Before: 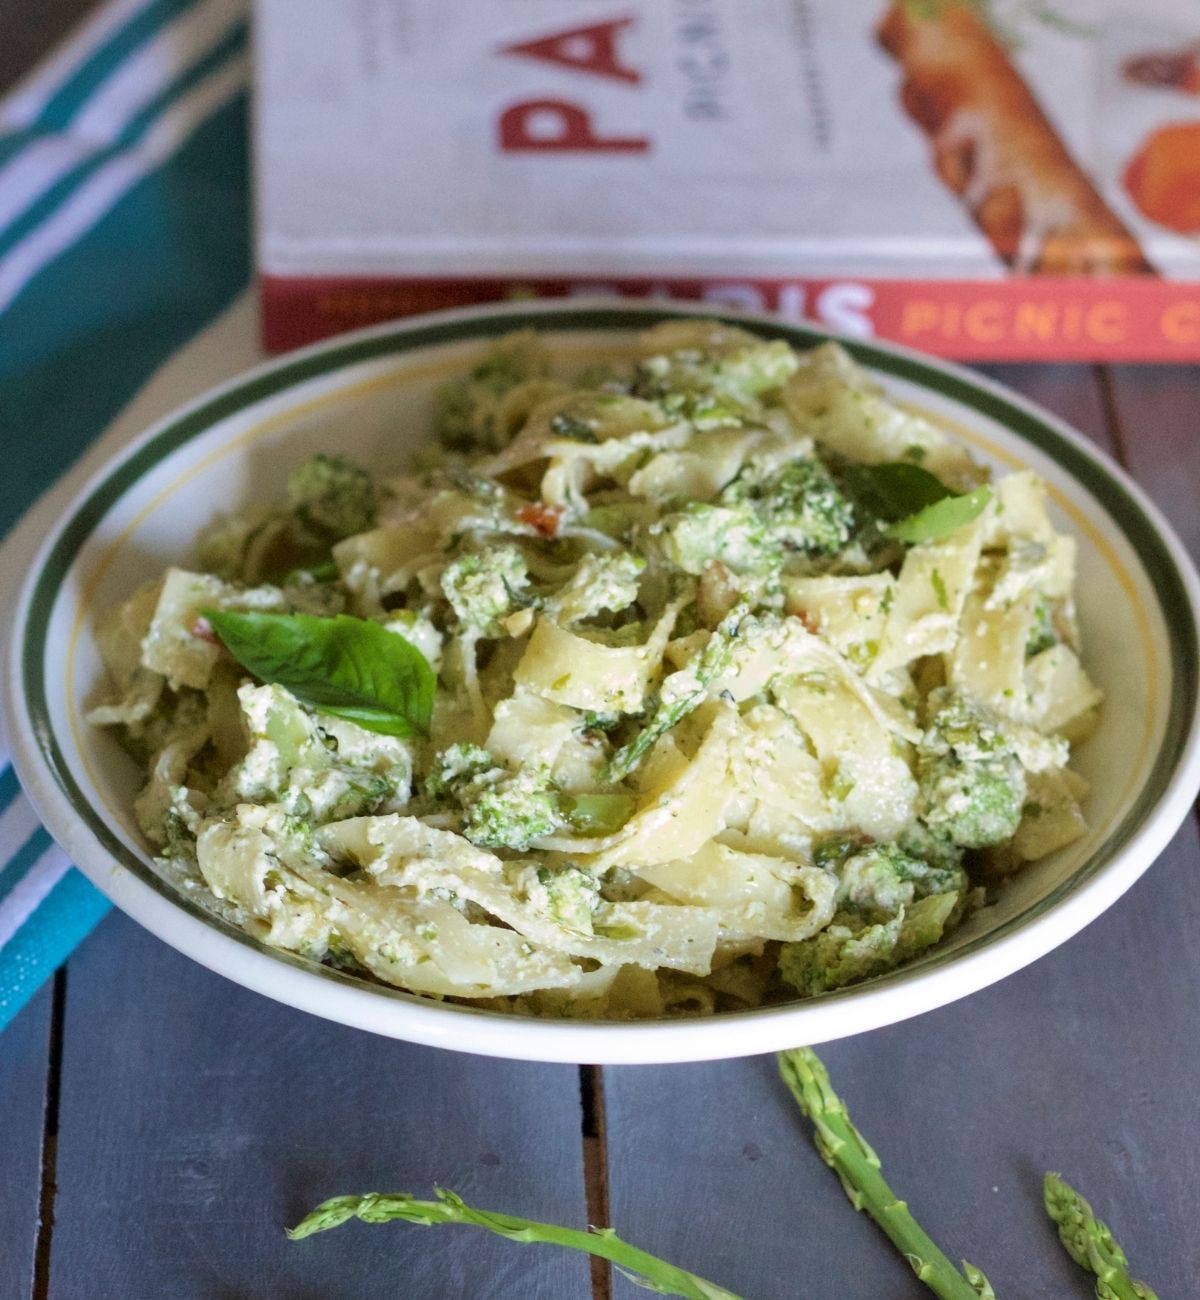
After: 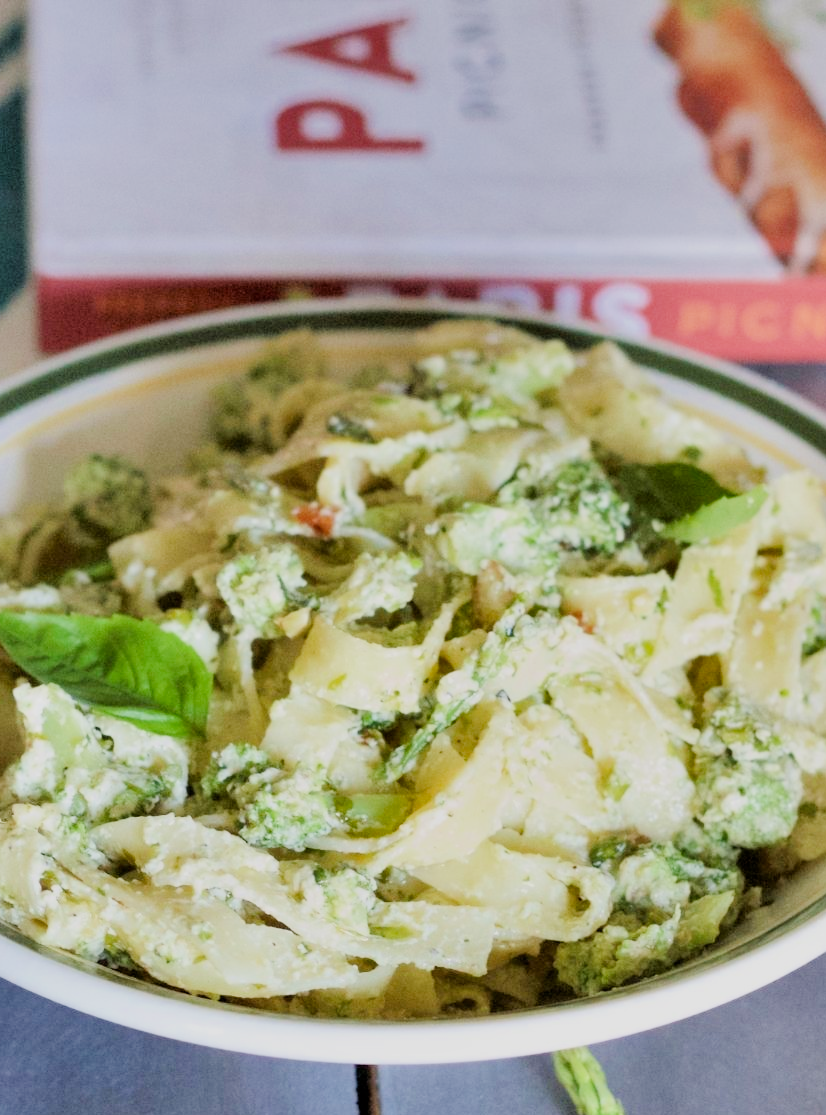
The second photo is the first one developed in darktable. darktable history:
crop: left 18.735%, right 12.398%, bottom 14.224%
shadows and highlights: soften with gaussian
filmic rgb: black relative exposure -6.11 EV, white relative exposure 6.98 EV, hardness 2.23
exposure: black level correction 0, exposure 1.199 EV, compensate exposure bias true, compensate highlight preservation false
